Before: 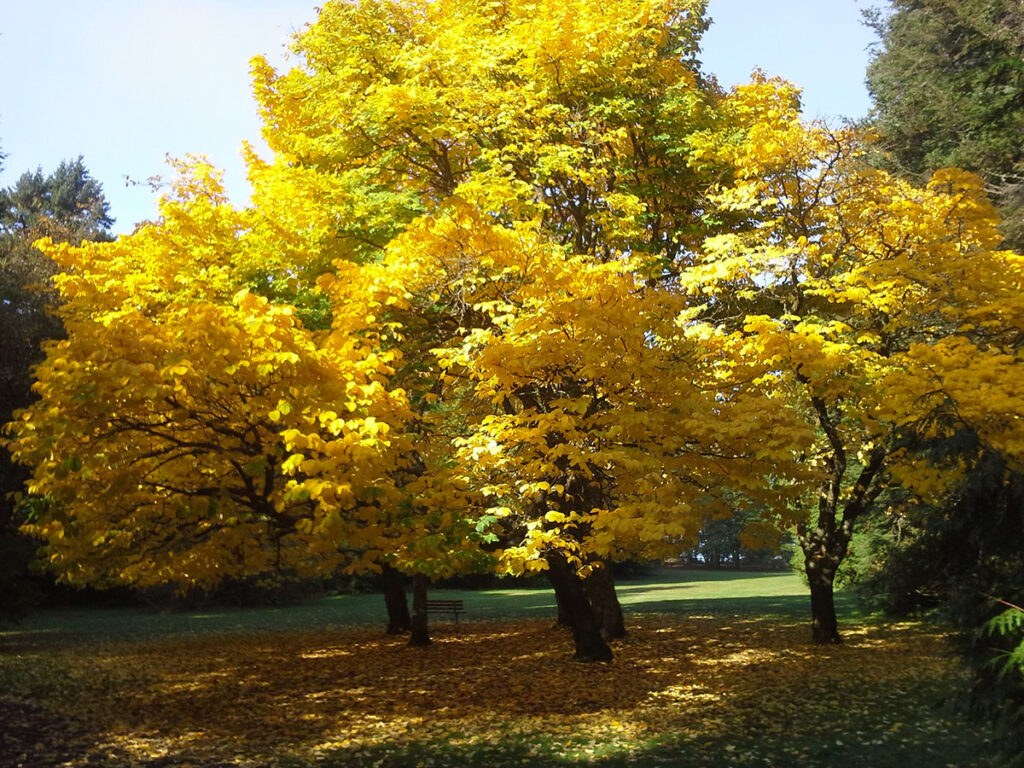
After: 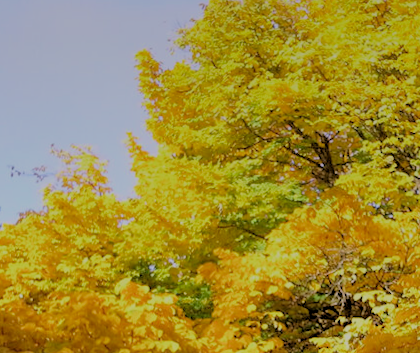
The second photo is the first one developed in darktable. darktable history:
rotate and perspective: rotation 0.226°, lens shift (vertical) -0.042, crop left 0.023, crop right 0.982, crop top 0.006, crop bottom 0.994
shadows and highlights: radius 121.13, shadows 21.4, white point adjustment -9.72, highlights -14.39, soften with gaussian
graduated density: on, module defaults
filmic rgb: black relative exposure -8.79 EV, white relative exposure 4.98 EV, threshold 3 EV, target black luminance 0%, hardness 3.77, latitude 66.33%, contrast 0.822, shadows ↔ highlights balance 20%, color science v5 (2021), contrast in shadows safe, contrast in highlights safe, enable highlight reconstruction true
white balance: red 1.004, blue 1.096
crop and rotate: left 10.817%, top 0.062%, right 47.194%, bottom 53.626%
rgb levels: levels [[0.029, 0.461, 0.922], [0, 0.5, 1], [0, 0.5, 1]]
exposure: exposure 0.258 EV, compensate highlight preservation false
